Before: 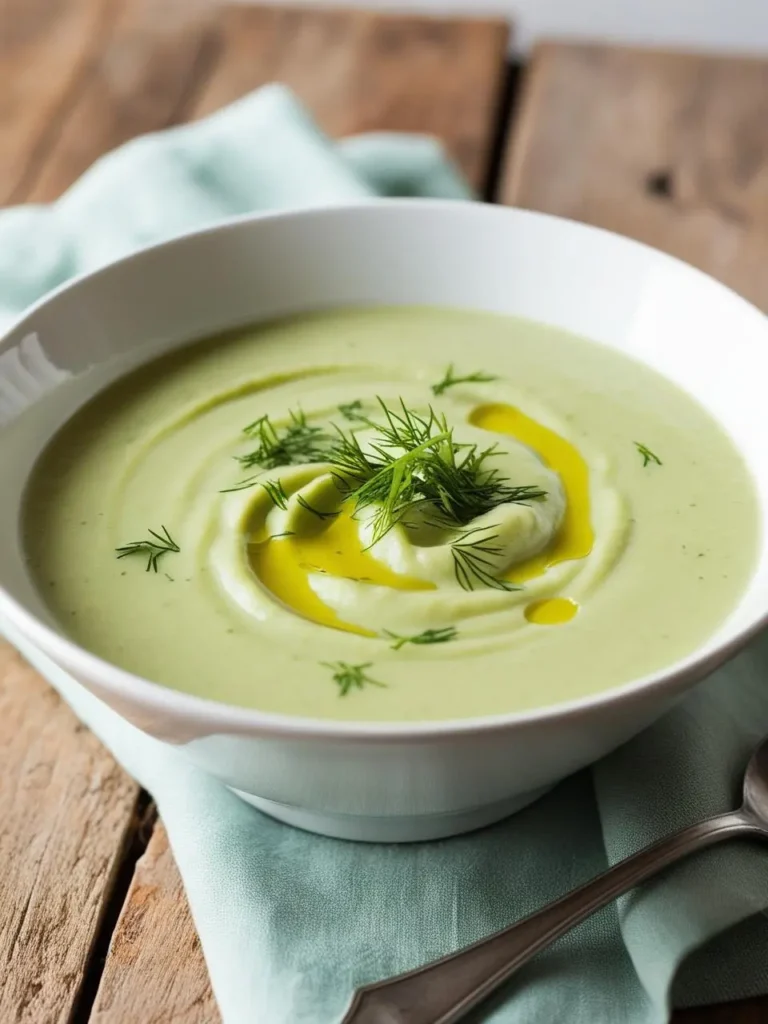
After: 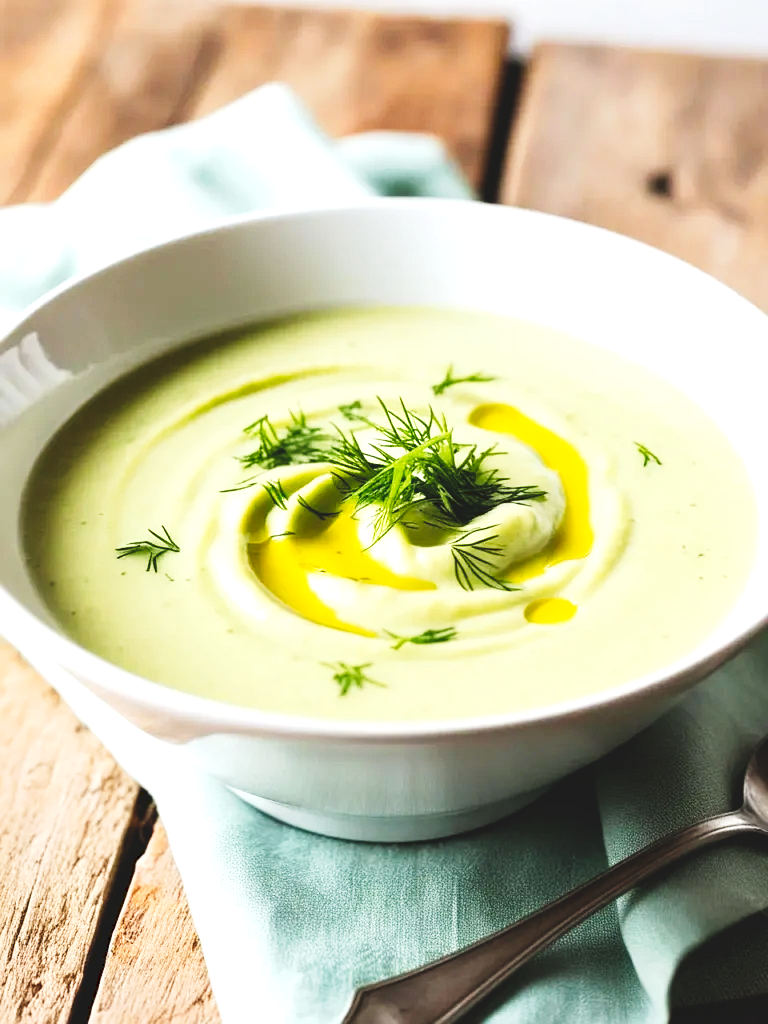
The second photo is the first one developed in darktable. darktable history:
tone curve: curves: ch0 [(0, 0) (0.003, 0.103) (0.011, 0.103) (0.025, 0.105) (0.044, 0.108) (0.069, 0.108) (0.1, 0.111) (0.136, 0.121) (0.177, 0.145) (0.224, 0.174) (0.277, 0.223) (0.335, 0.289) (0.399, 0.374) (0.468, 0.47) (0.543, 0.579) (0.623, 0.687) (0.709, 0.787) (0.801, 0.879) (0.898, 0.942) (1, 1)], preserve colors none
sharpen: radius 1.301, amount 0.3, threshold 0.027
exposure: black level correction 0, exposure 0.696 EV, compensate highlight preservation false
